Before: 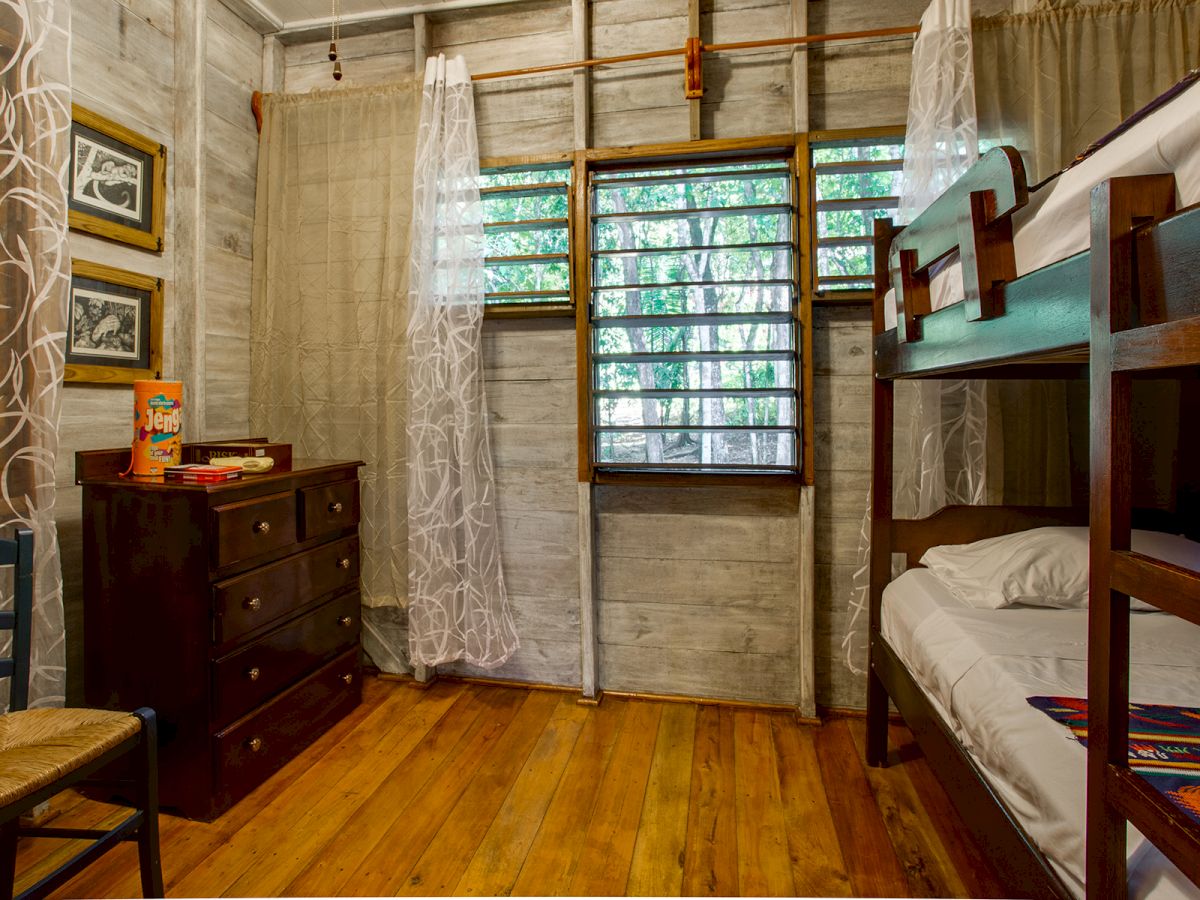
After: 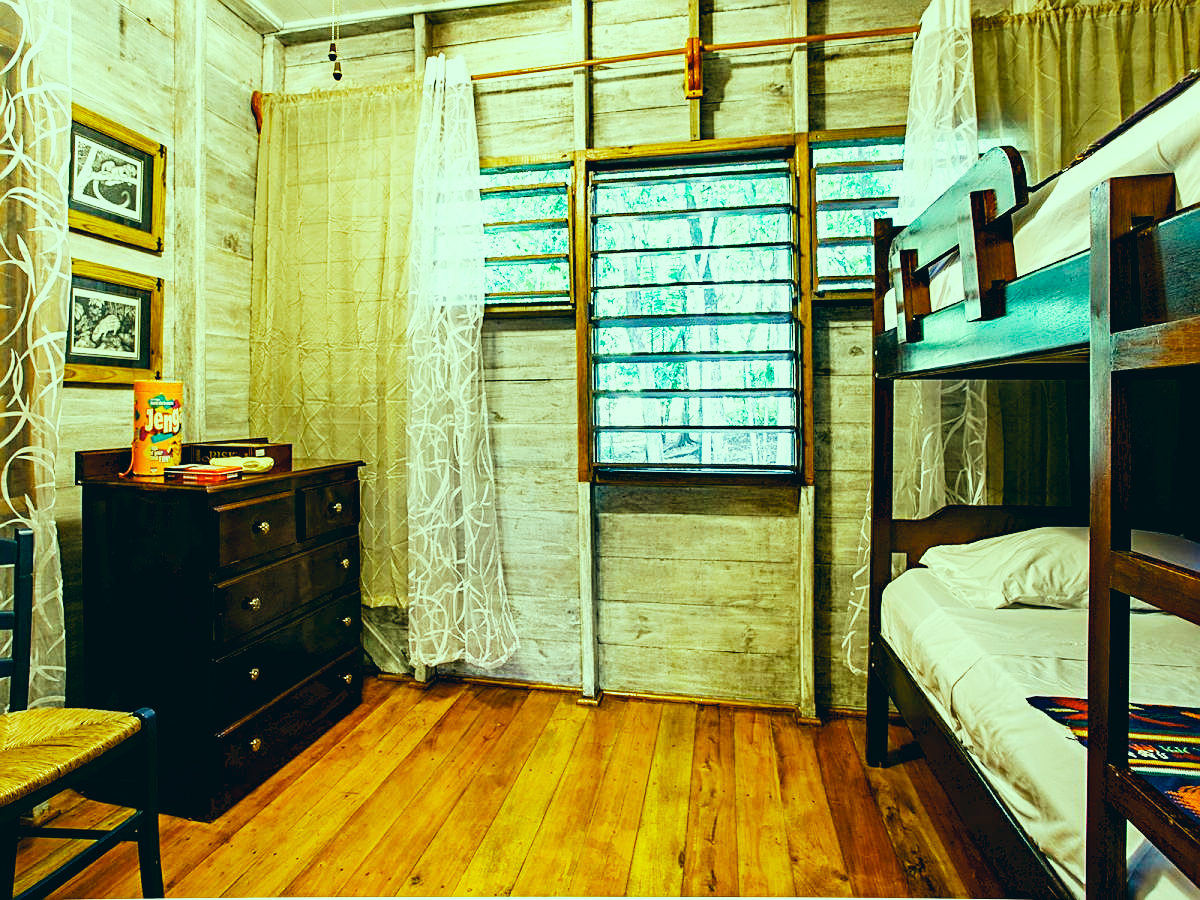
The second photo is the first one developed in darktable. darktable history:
base curve: curves: ch0 [(0, 0) (0.007, 0.004) (0.027, 0.03) (0.046, 0.07) (0.207, 0.54) (0.442, 0.872) (0.673, 0.972) (1, 1)], preserve colors none
color correction: highlights a* -20.08, highlights b* 9.8, shadows a* -20.4, shadows b* -10.76
haze removal: compatibility mode true, adaptive false
sharpen: on, module defaults
